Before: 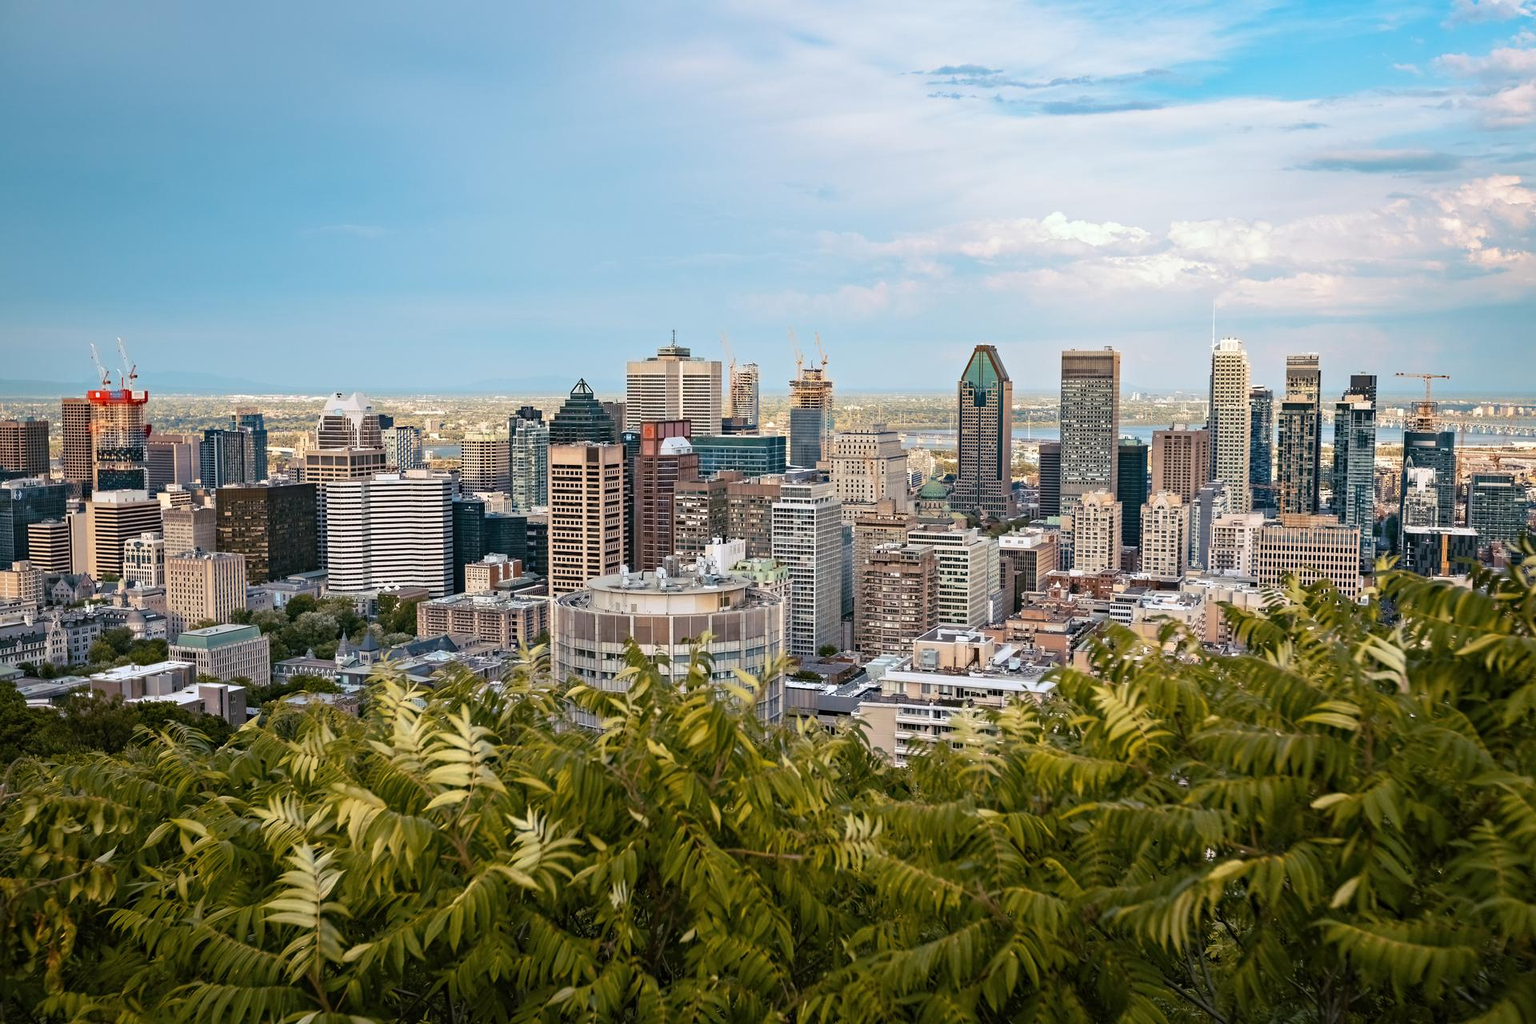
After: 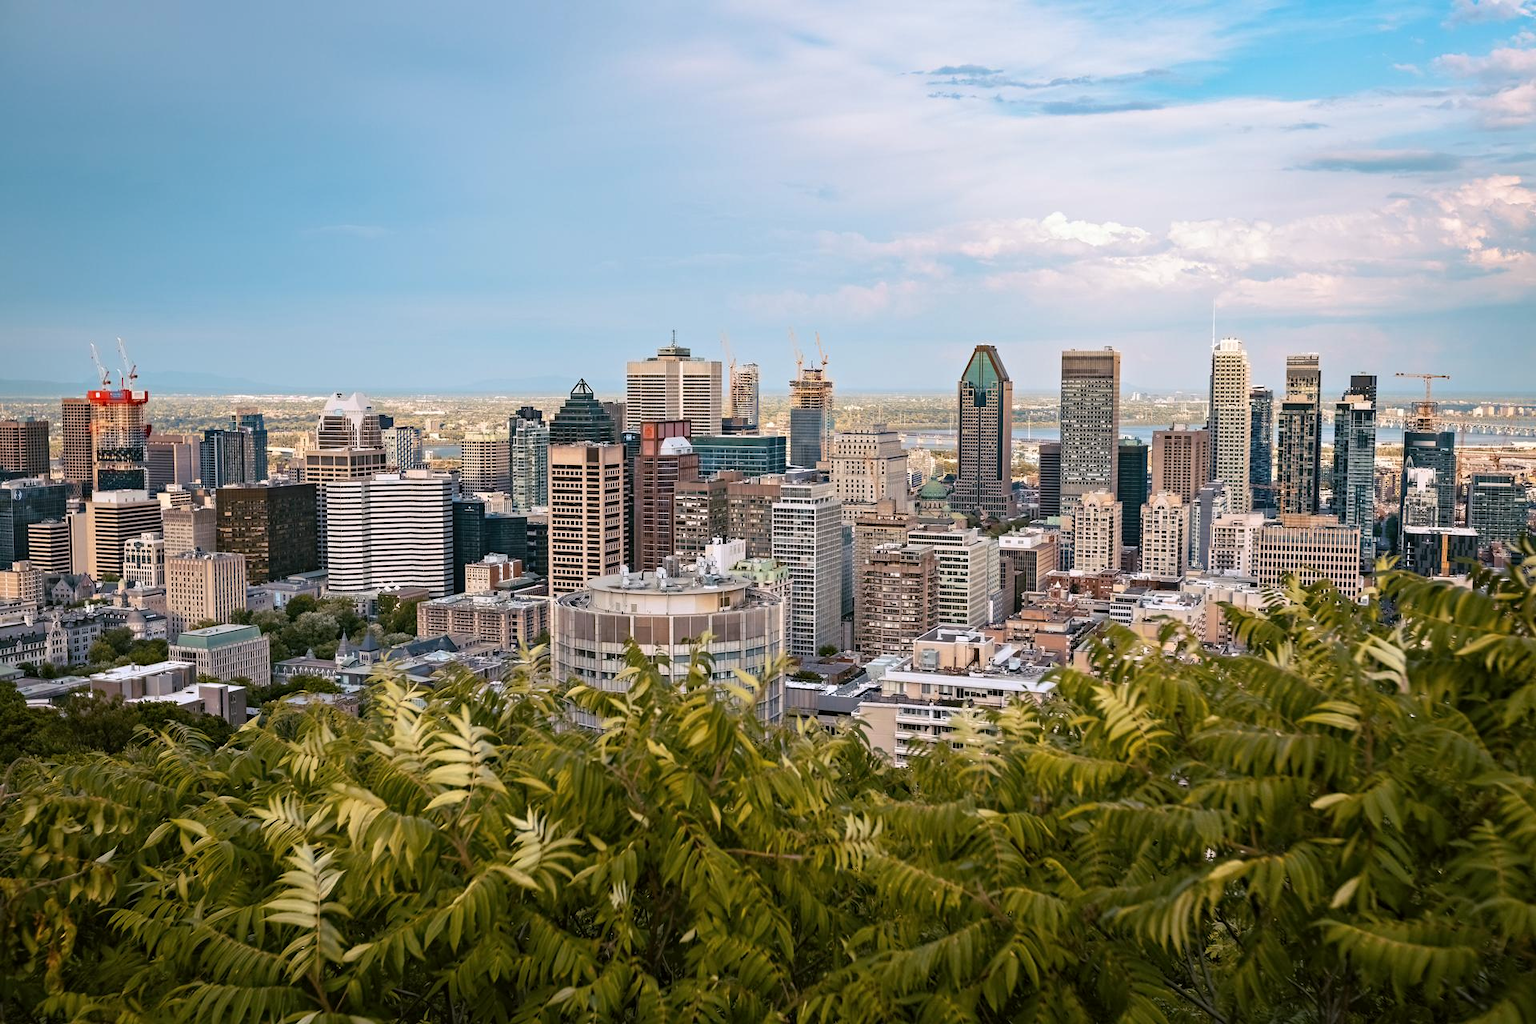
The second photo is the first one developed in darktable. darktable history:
color correction: highlights a* 3.01, highlights b* -0.96, shadows a* -0.072, shadows b* 1.77, saturation 0.985
